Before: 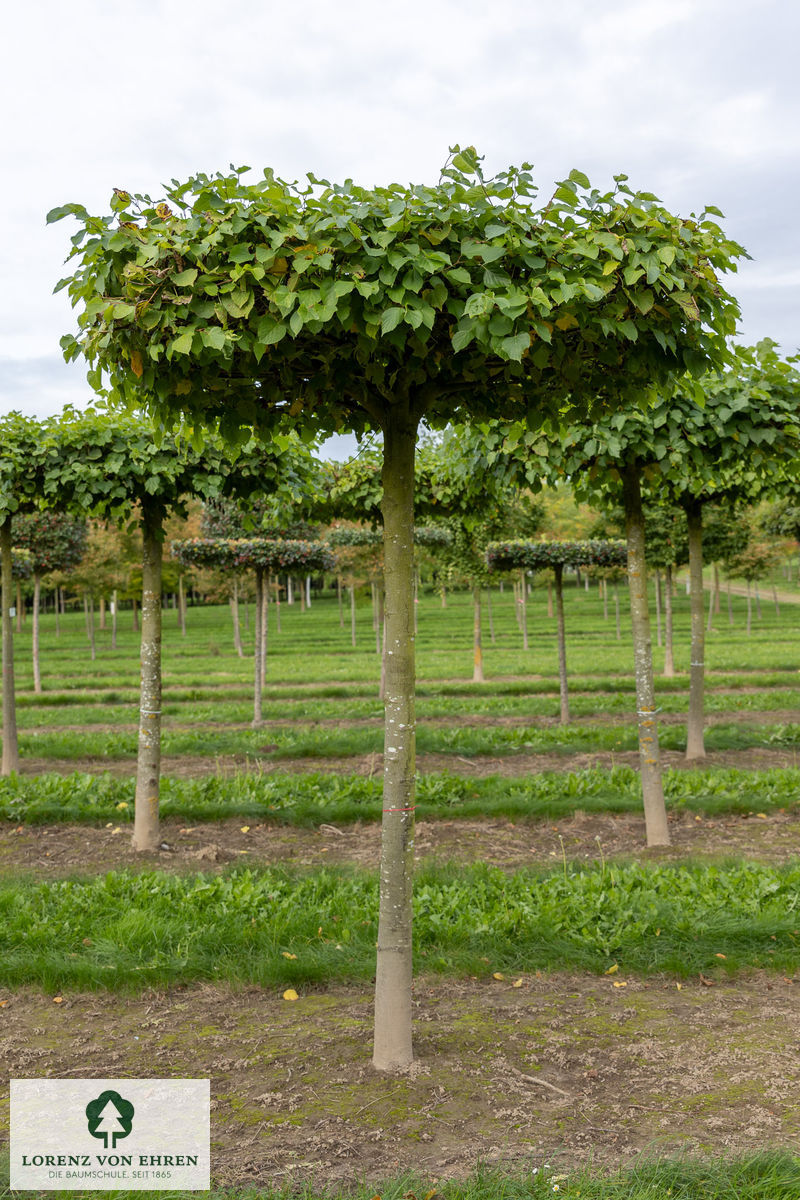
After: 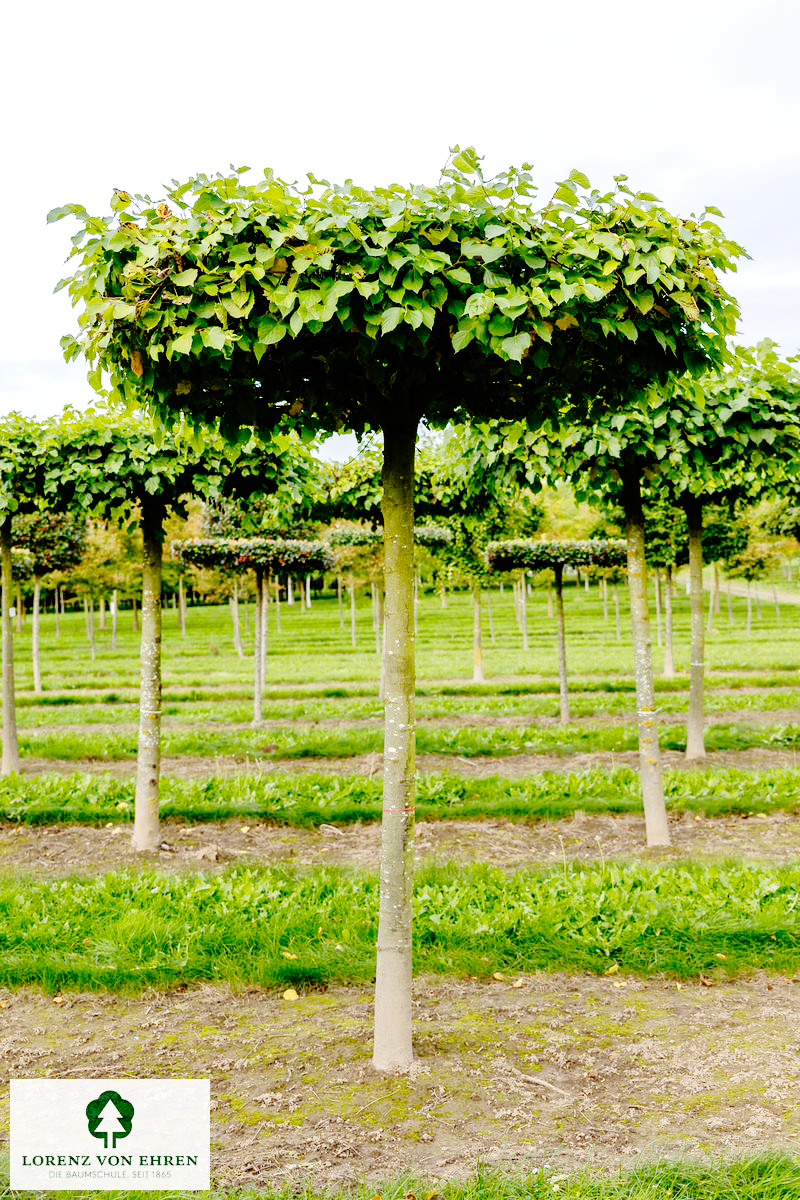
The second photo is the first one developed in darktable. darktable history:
base curve: curves: ch0 [(0, 0) (0.036, 0.01) (0.123, 0.254) (0.258, 0.504) (0.507, 0.748) (1, 1)], preserve colors none
exposure: exposure 0.231 EV, compensate highlight preservation false
